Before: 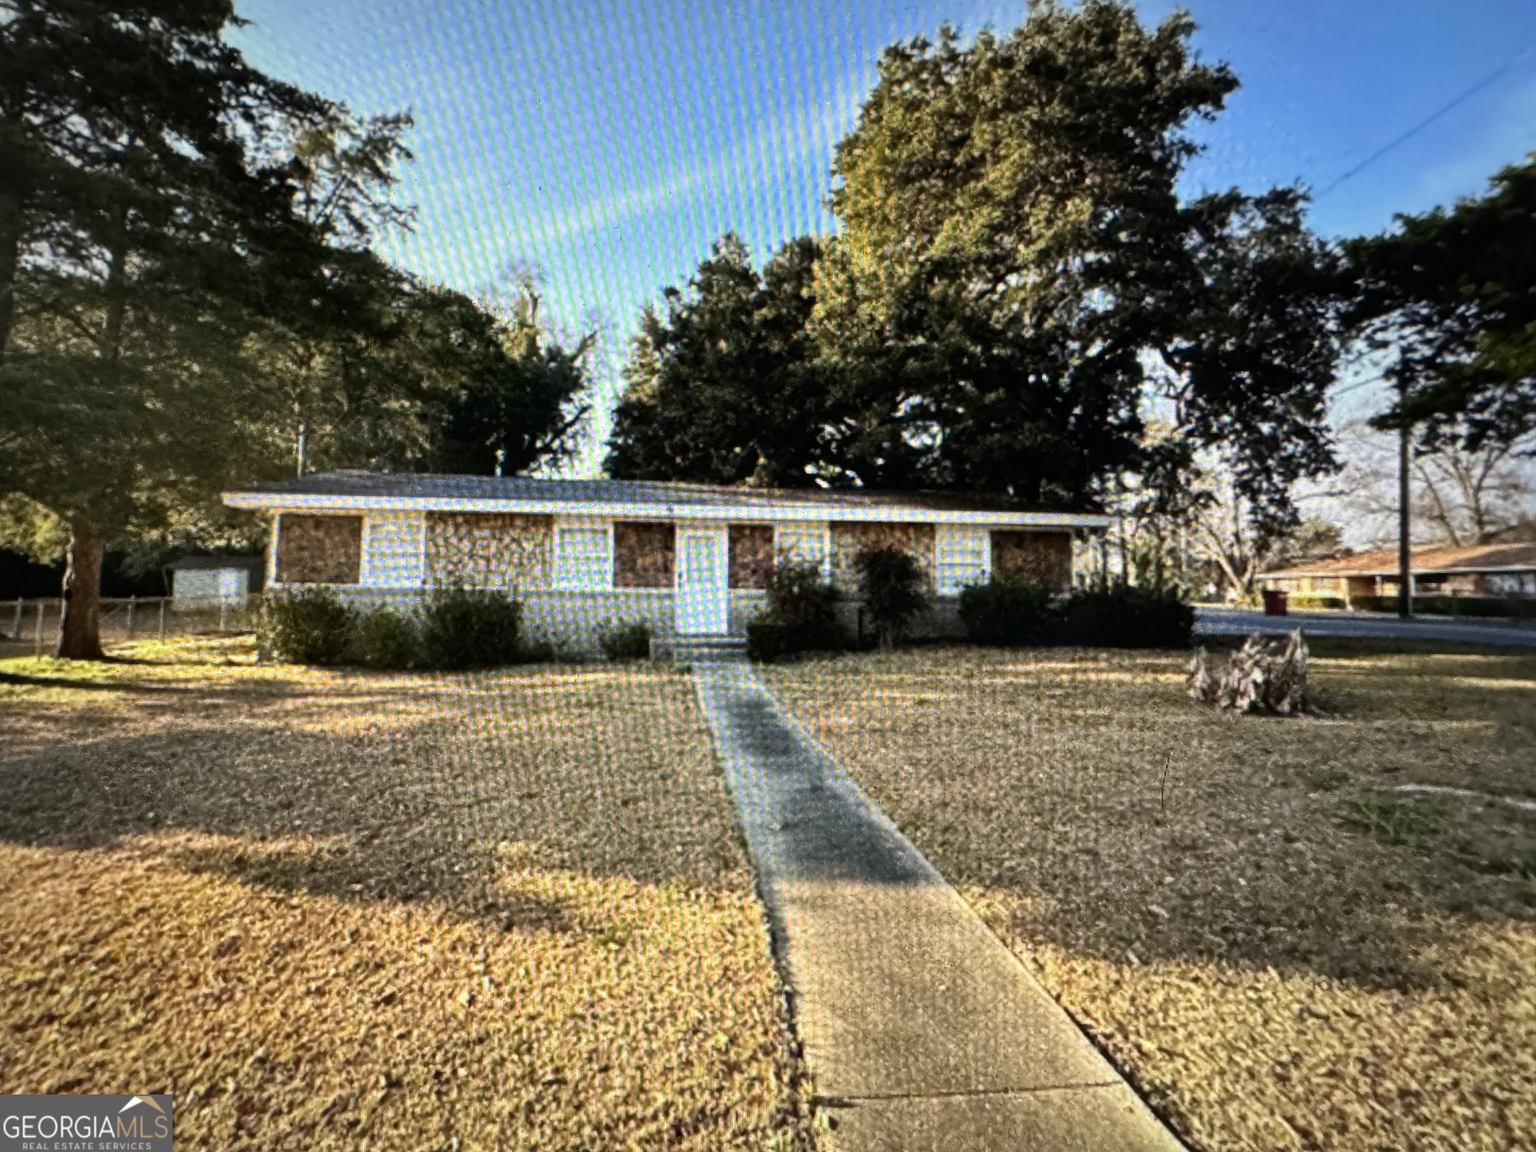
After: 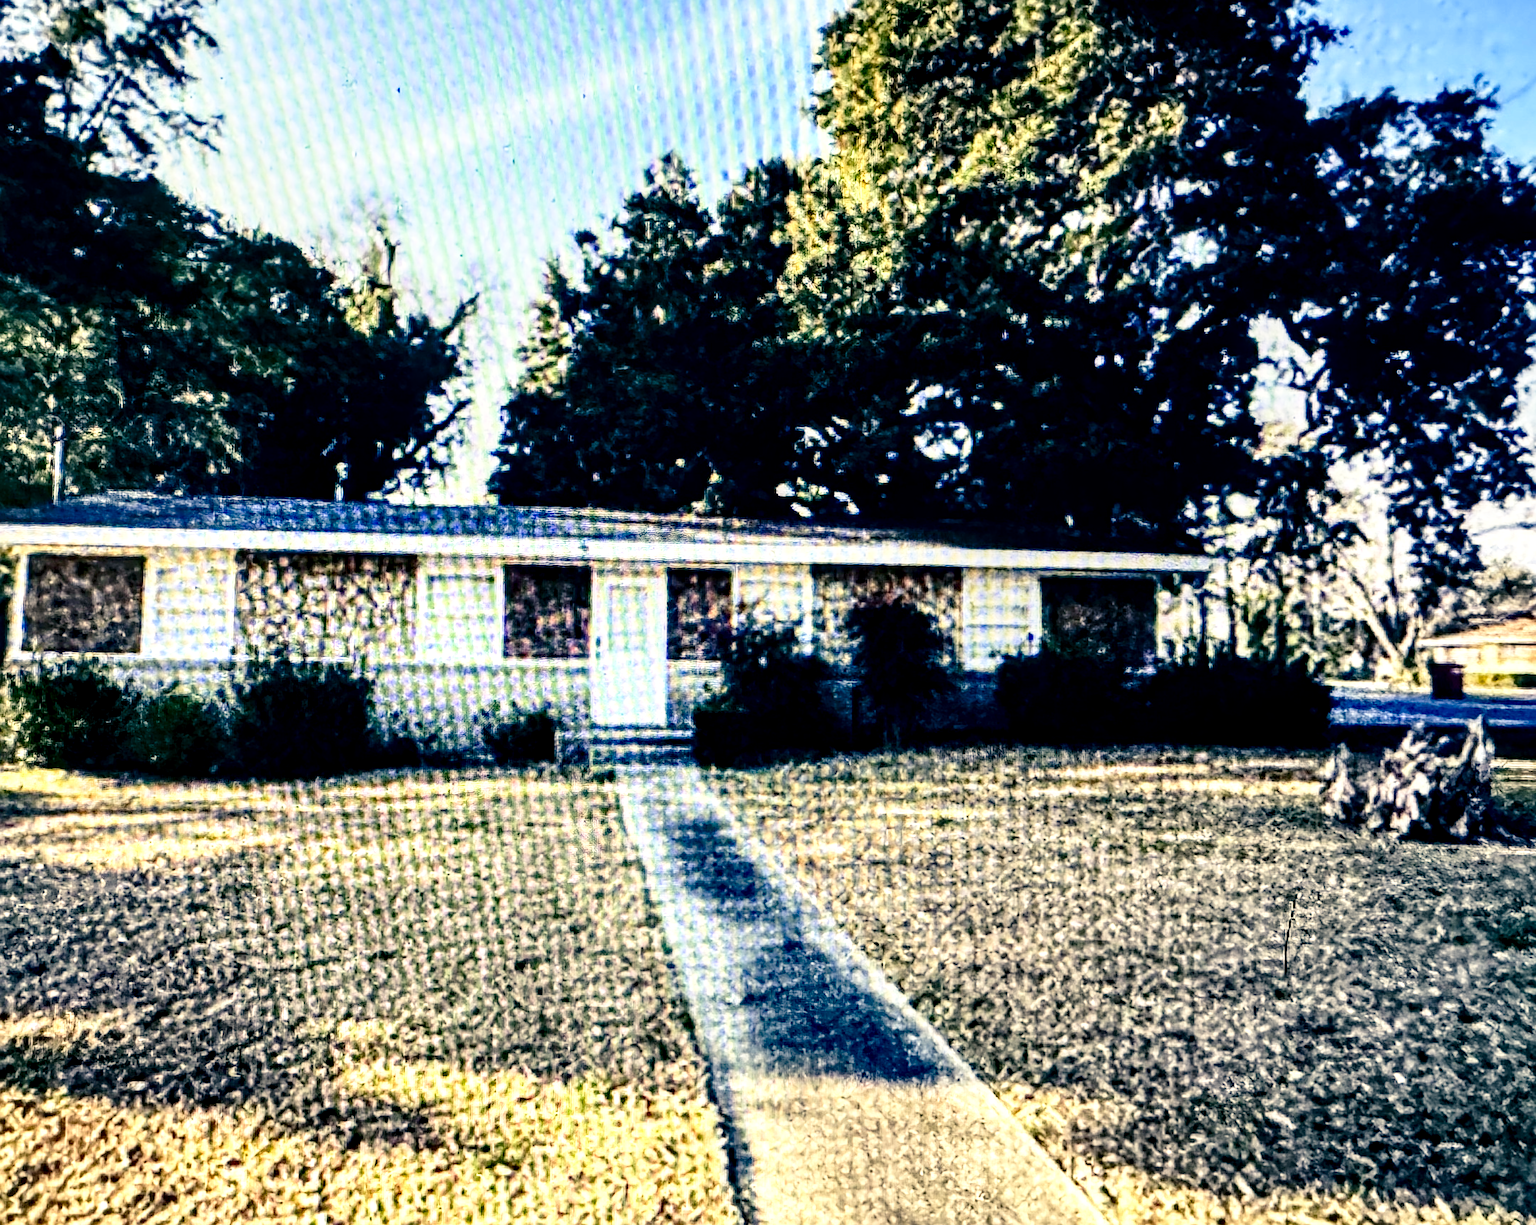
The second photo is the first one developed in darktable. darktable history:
crop and rotate: left 16.985%, top 10.924%, right 12.85%, bottom 14.398%
color correction: highlights a* 0.322, highlights b* 2.71, shadows a* -1.02, shadows b* -4.7
sharpen: on, module defaults
color balance rgb: shadows lift › luminance -40.823%, shadows lift › chroma 14.308%, shadows lift › hue 259.83°, linear chroma grading › shadows -1.598%, linear chroma grading › highlights -14.405%, linear chroma grading › global chroma -9.91%, linear chroma grading › mid-tones -9.92%, perceptual saturation grading › global saturation 29.74%
contrast brightness saturation: contrast 0.209, brightness -0.105, saturation 0.205
base curve: curves: ch0 [(0, 0) (0.028, 0.03) (0.121, 0.232) (0.46, 0.748) (0.859, 0.968) (1, 1)], preserve colors none
local contrast: highlights 60%, shadows 61%, detail 160%
